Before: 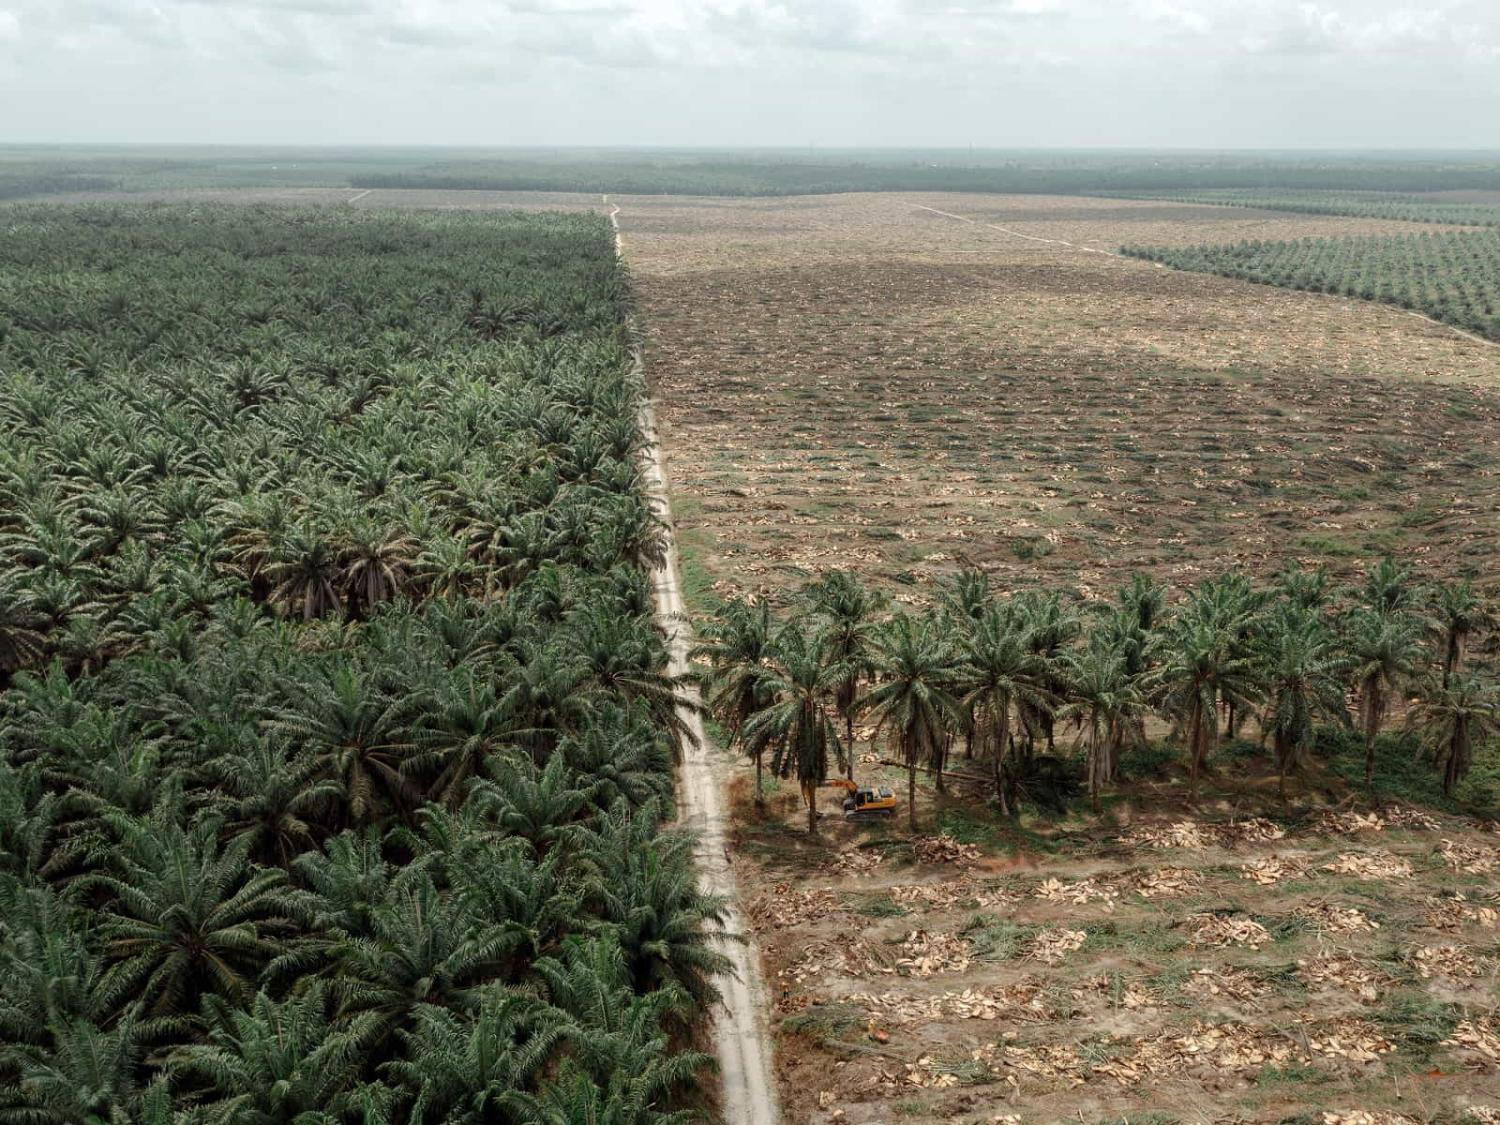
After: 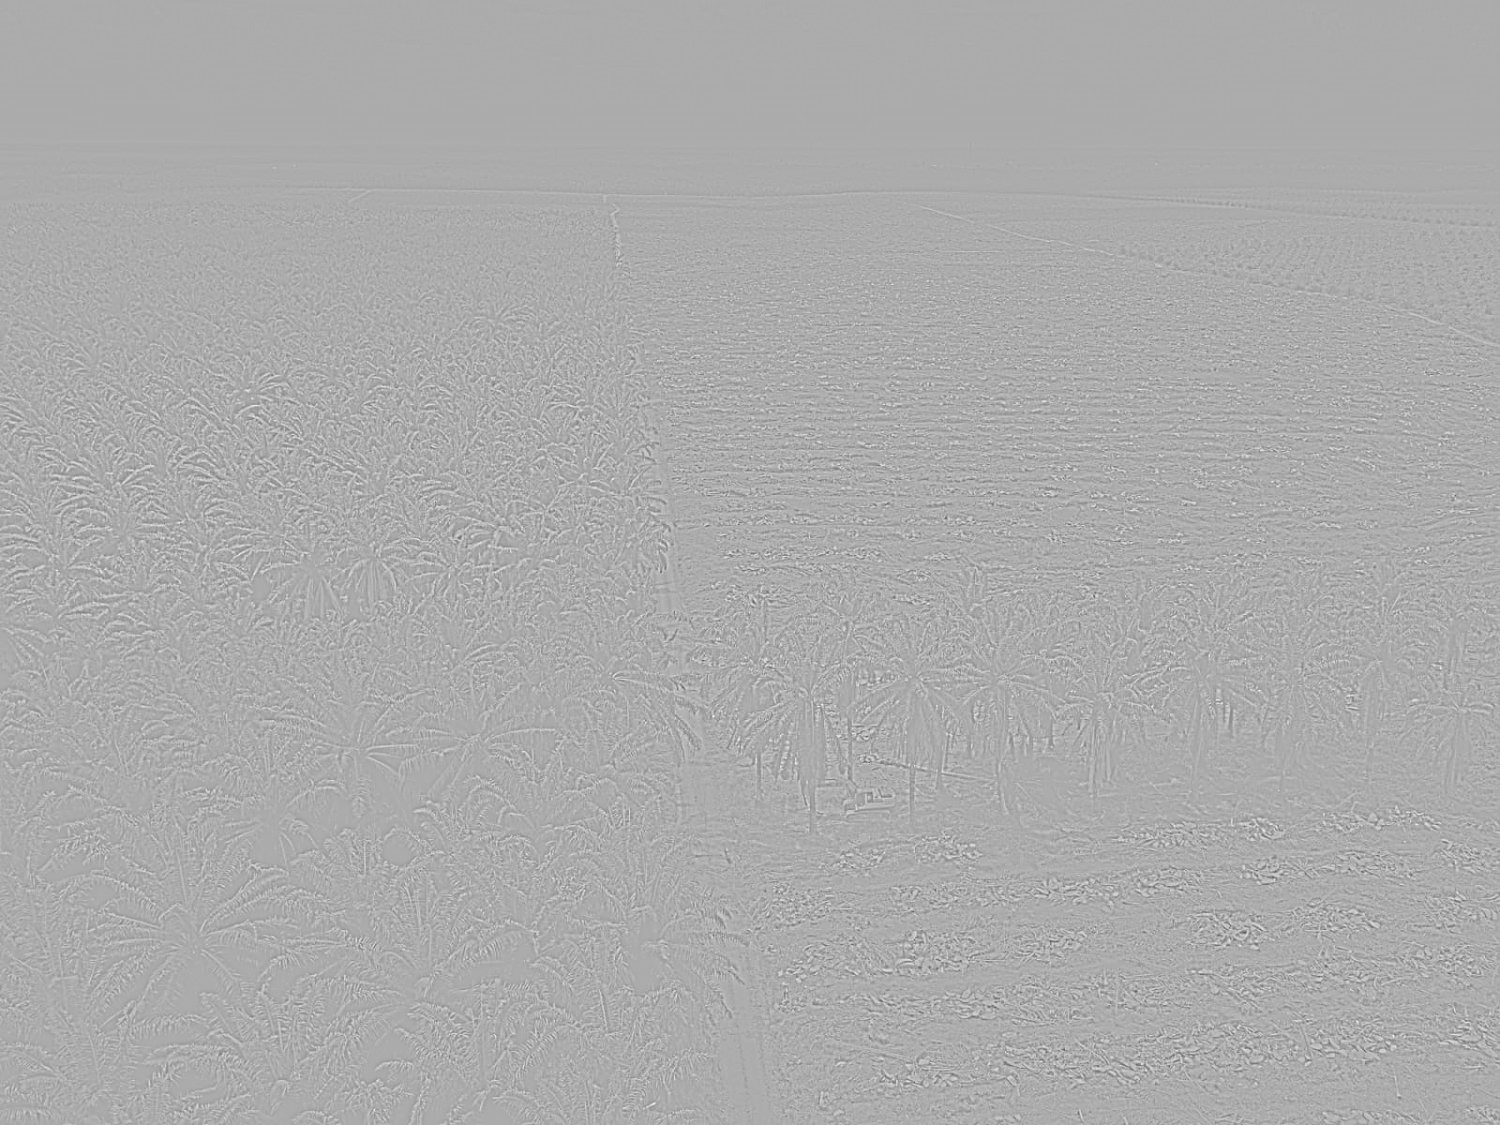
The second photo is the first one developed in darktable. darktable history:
highpass: sharpness 5.84%, contrast boost 8.44%
sharpen: on, module defaults
shadows and highlights: radius 44.78, white point adjustment 6.64, compress 79.65%, highlights color adjustment 78.42%, soften with gaussian
base curve: curves: ch0 [(0, 0) (0.036, 0.037) (0.121, 0.228) (0.46, 0.76) (0.859, 0.983) (1, 1)], preserve colors none
